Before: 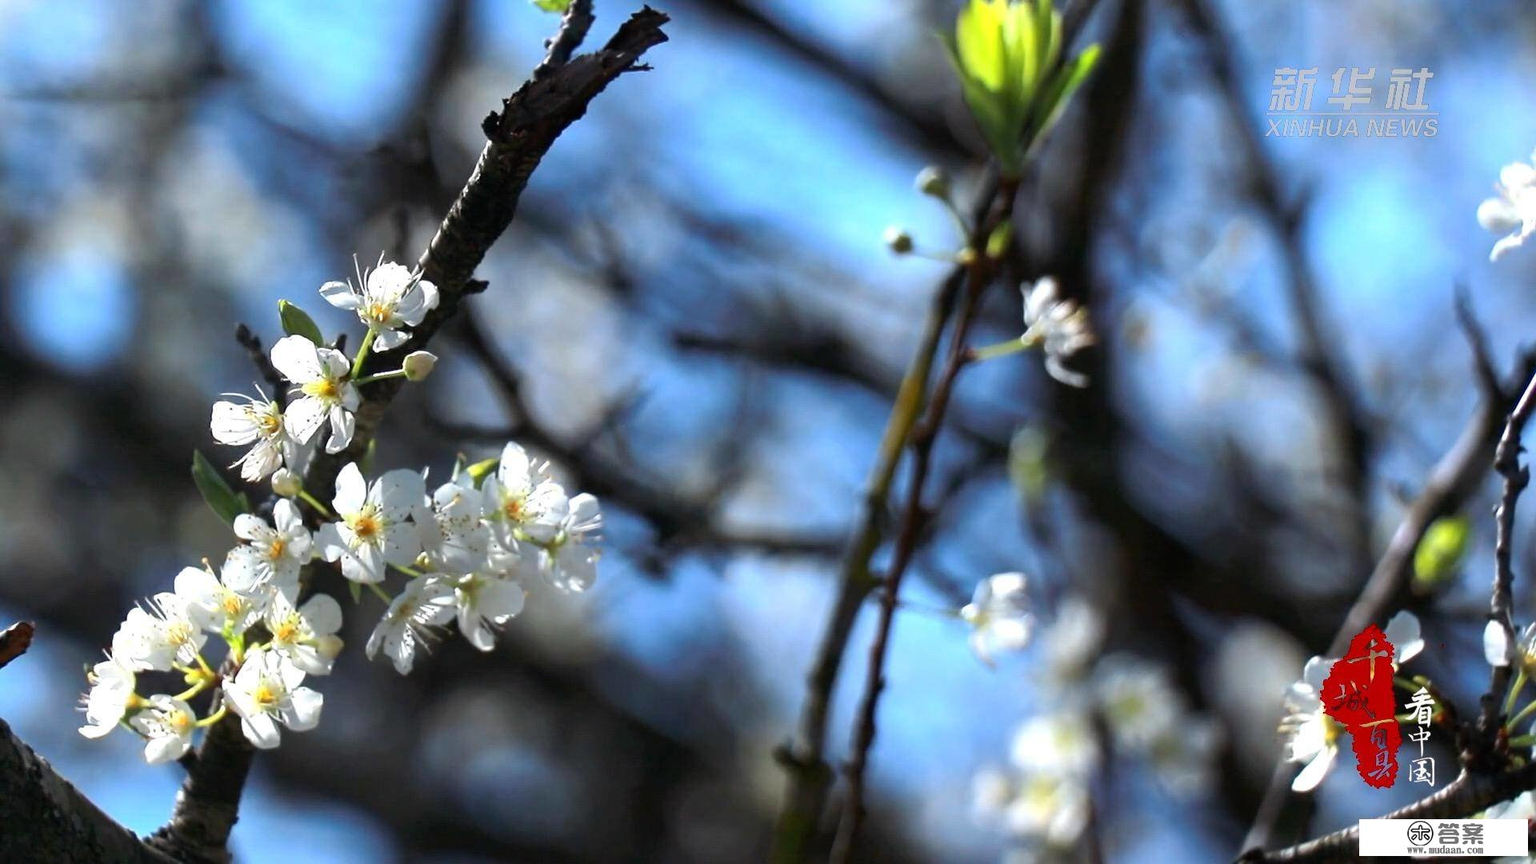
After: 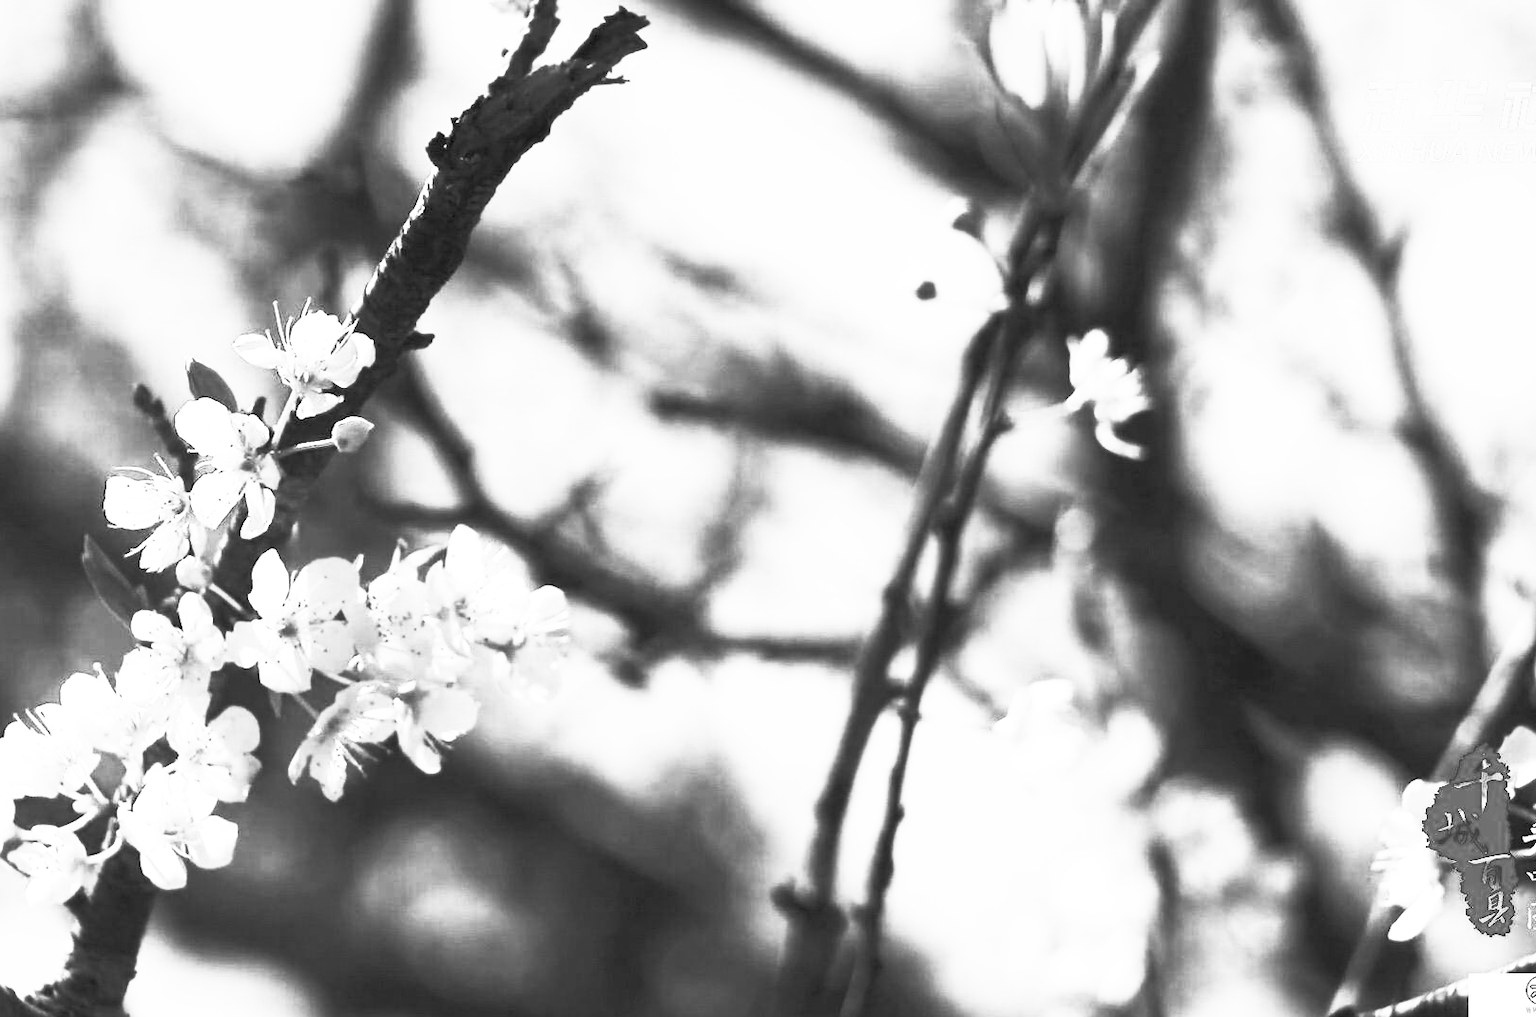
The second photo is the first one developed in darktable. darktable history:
color calibration: output gray [0.253, 0.26, 0.487, 0], gray › normalize channels true, illuminant same as pipeline (D50), adaptation XYZ, x 0.346, y 0.359, gamut compression 0
exposure: compensate highlight preservation false
contrast brightness saturation: contrast 1, brightness 1, saturation 1
crop: left 8.026%, right 7.374%
